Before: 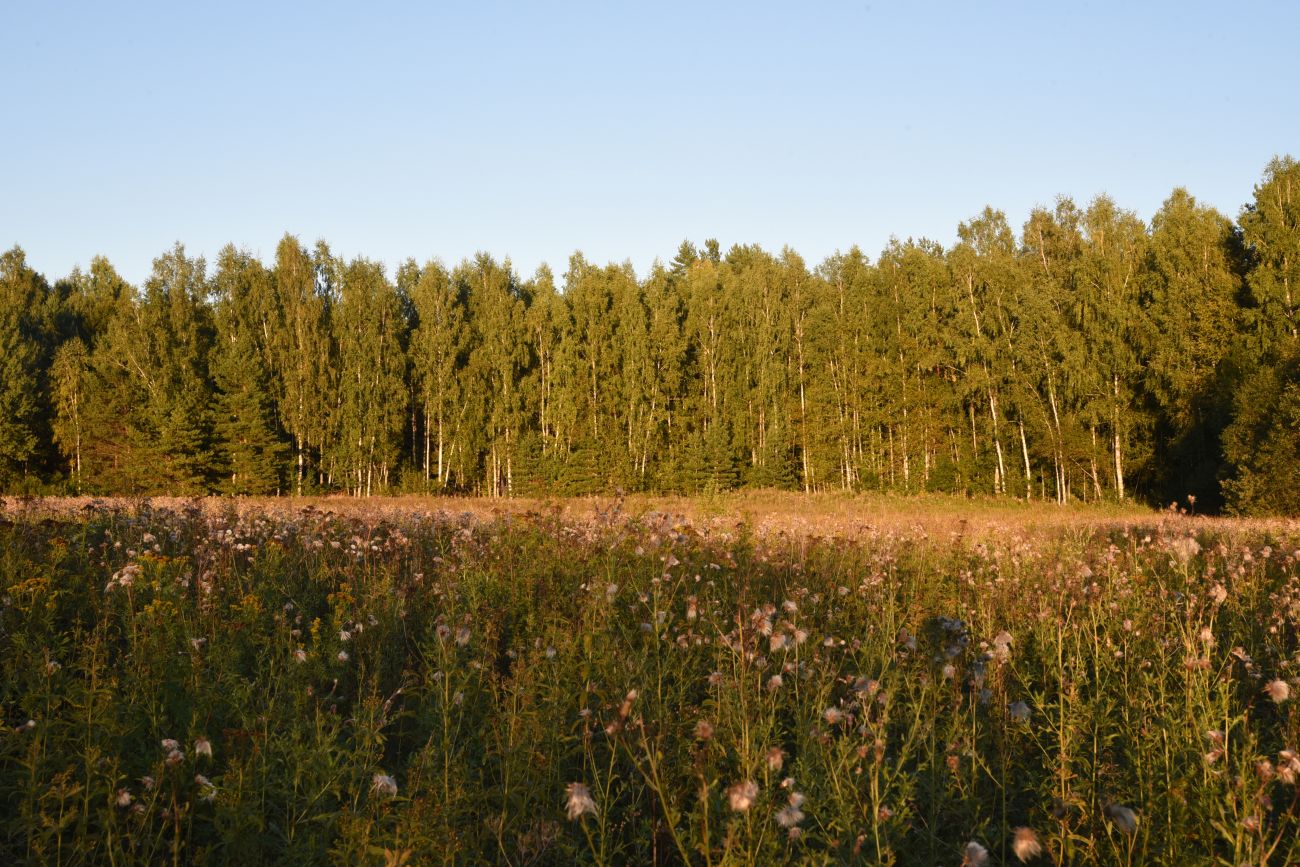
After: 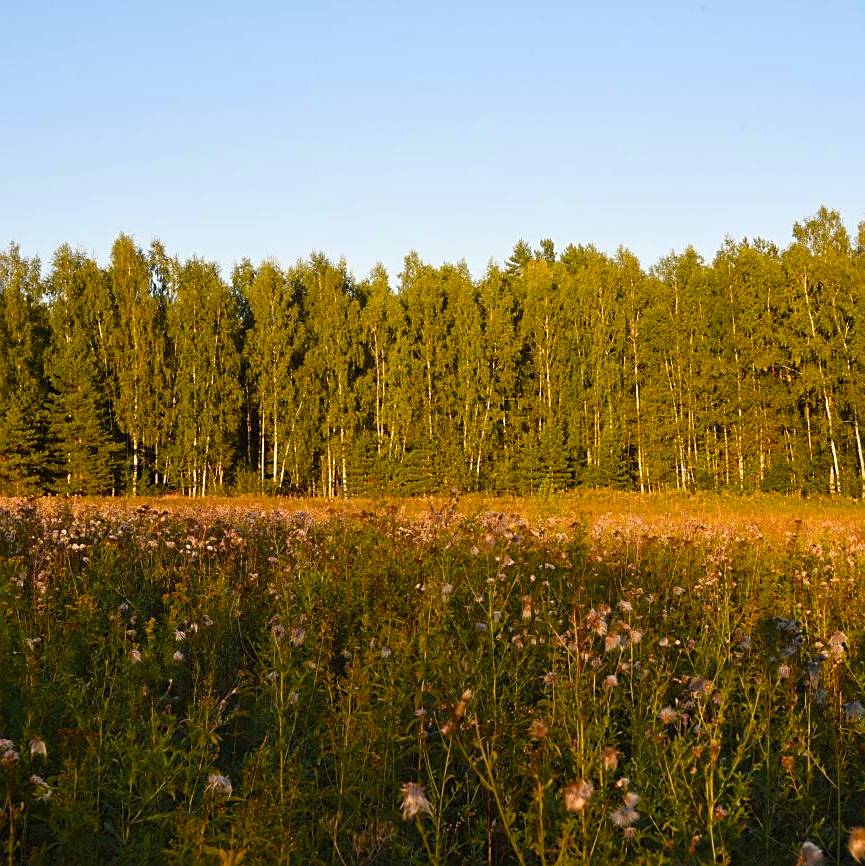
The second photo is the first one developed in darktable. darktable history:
sharpen: on, module defaults
color balance rgb: perceptual saturation grading › global saturation 31.097%, global vibrance 5.806%
crop and rotate: left 12.758%, right 20.657%
